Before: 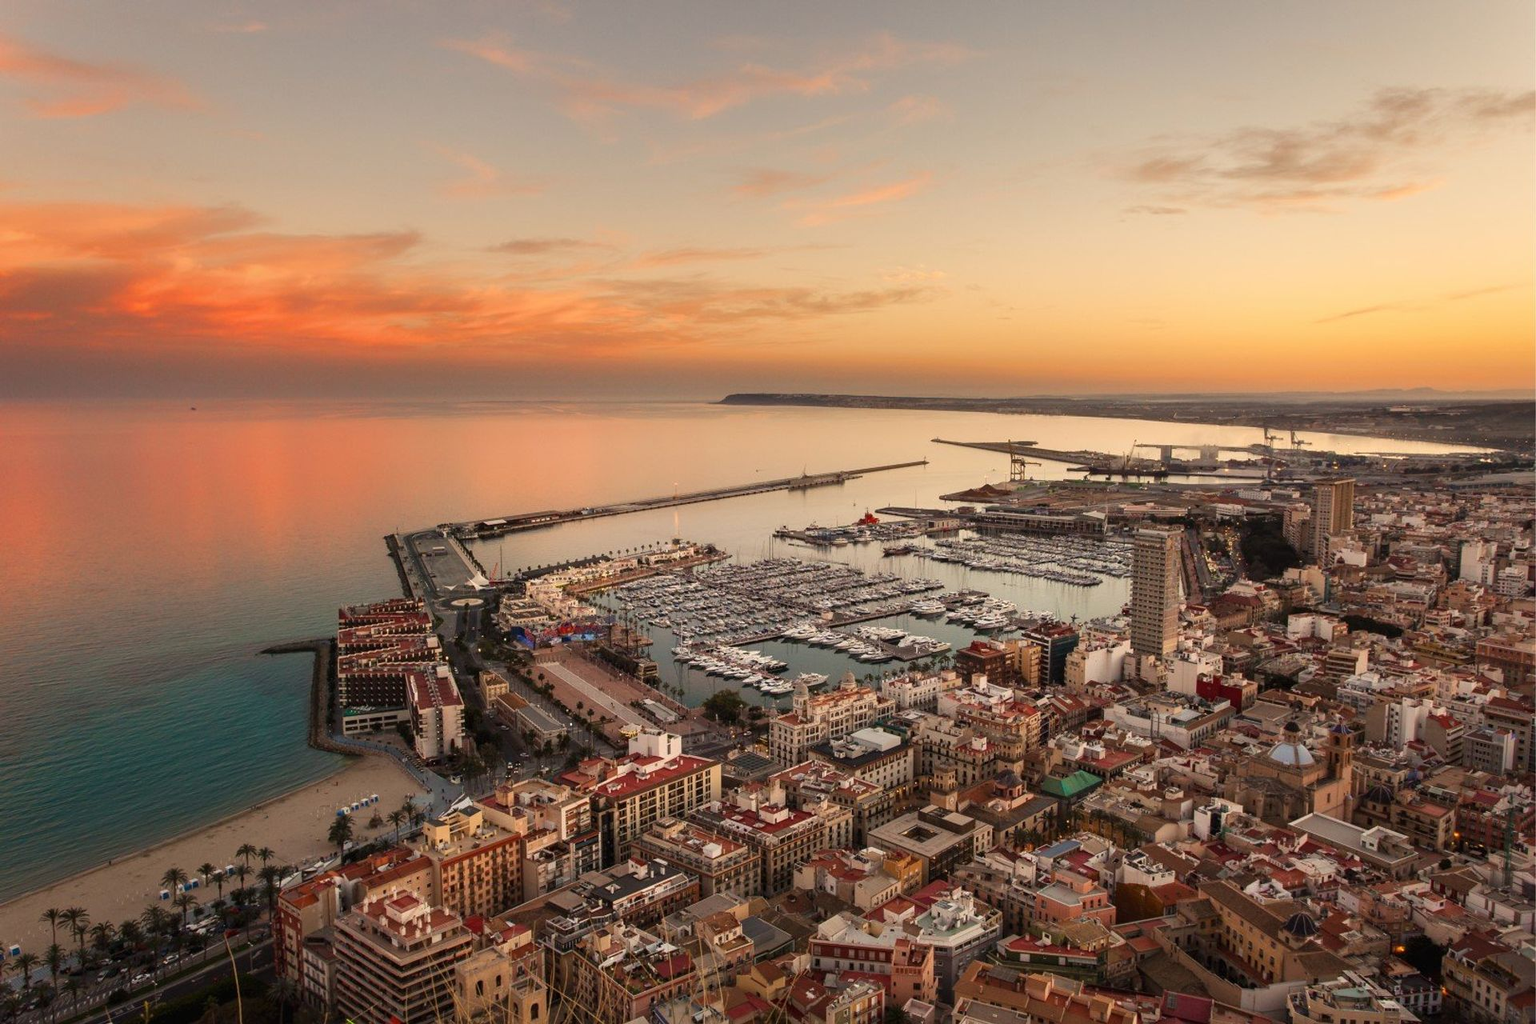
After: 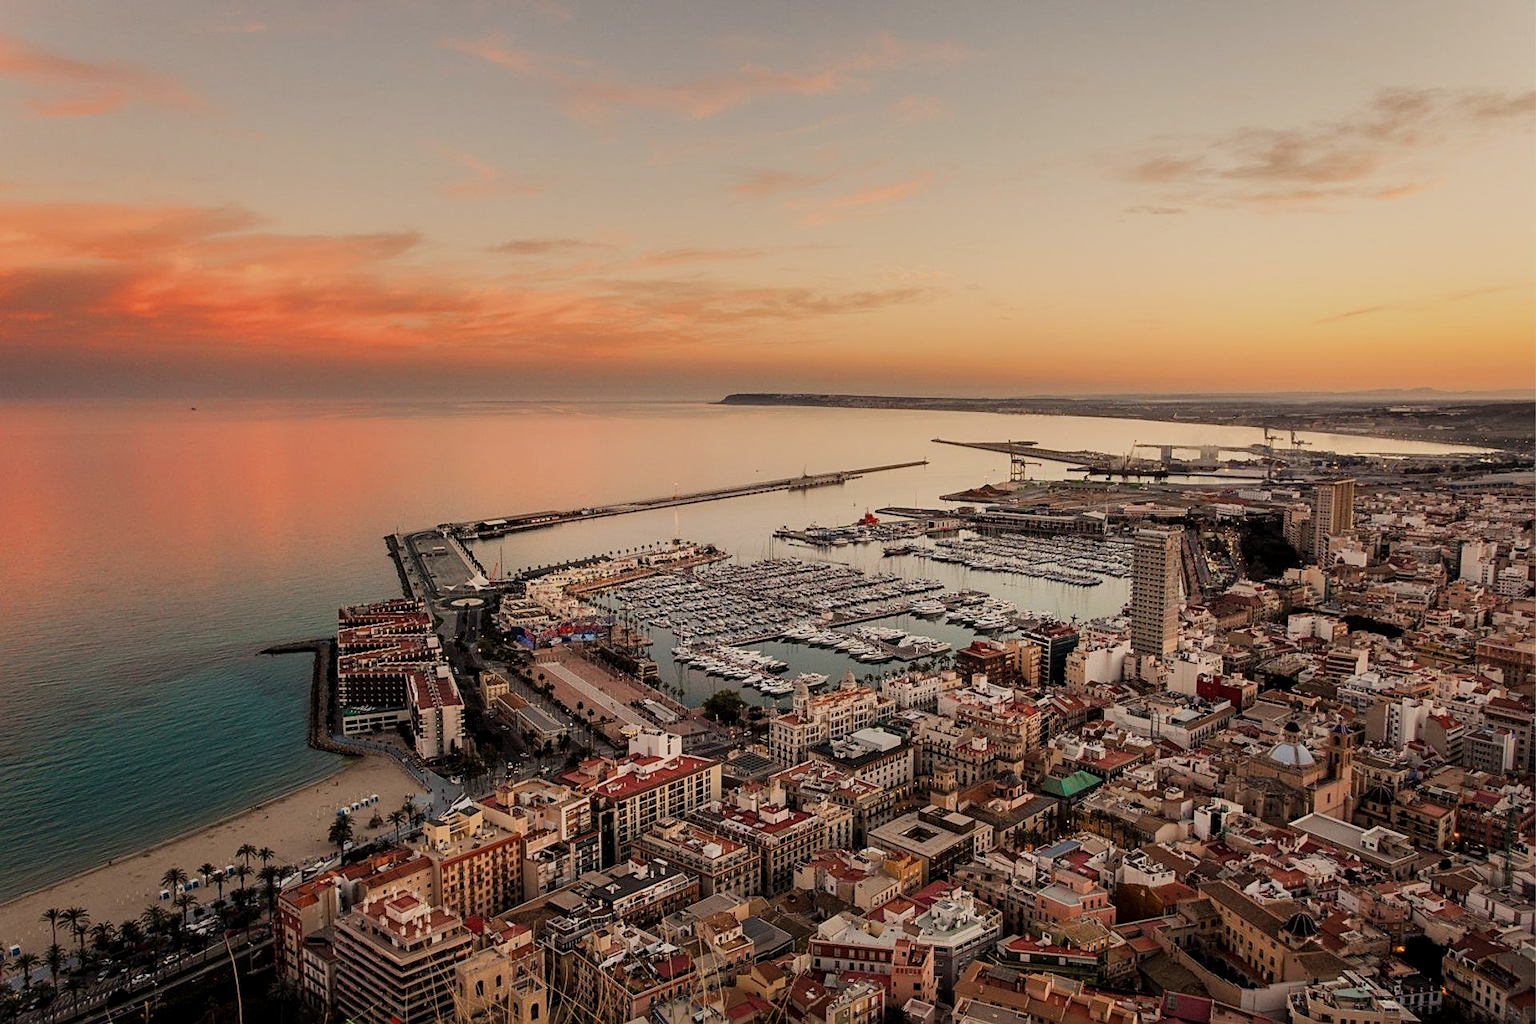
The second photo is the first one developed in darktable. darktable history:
filmic rgb: black relative exposure -8.46 EV, white relative exposure 4.69 EV, hardness 3.82
sharpen: amount 0.494
local contrast: highlights 100%, shadows 98%, detail 119%, midtone range 0.2
